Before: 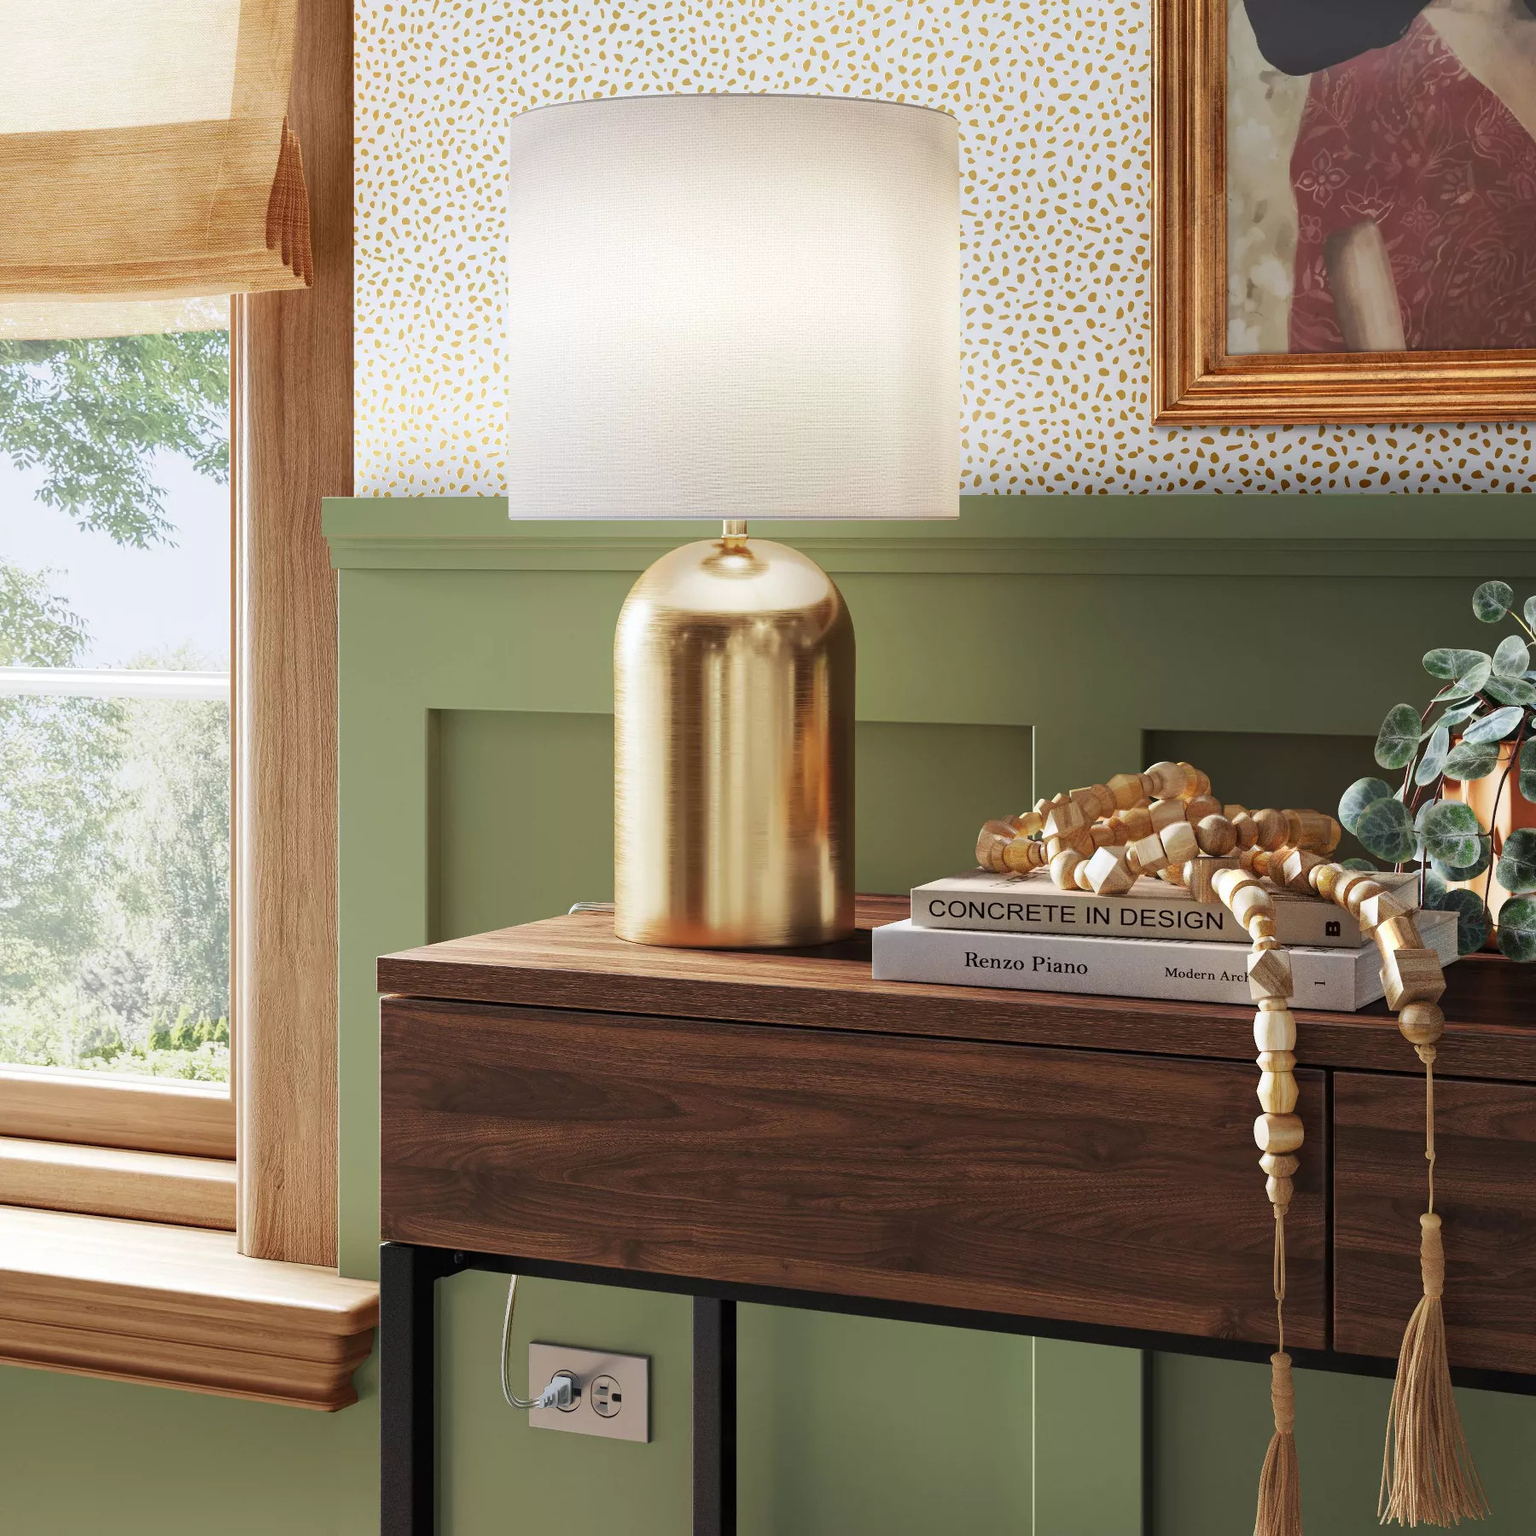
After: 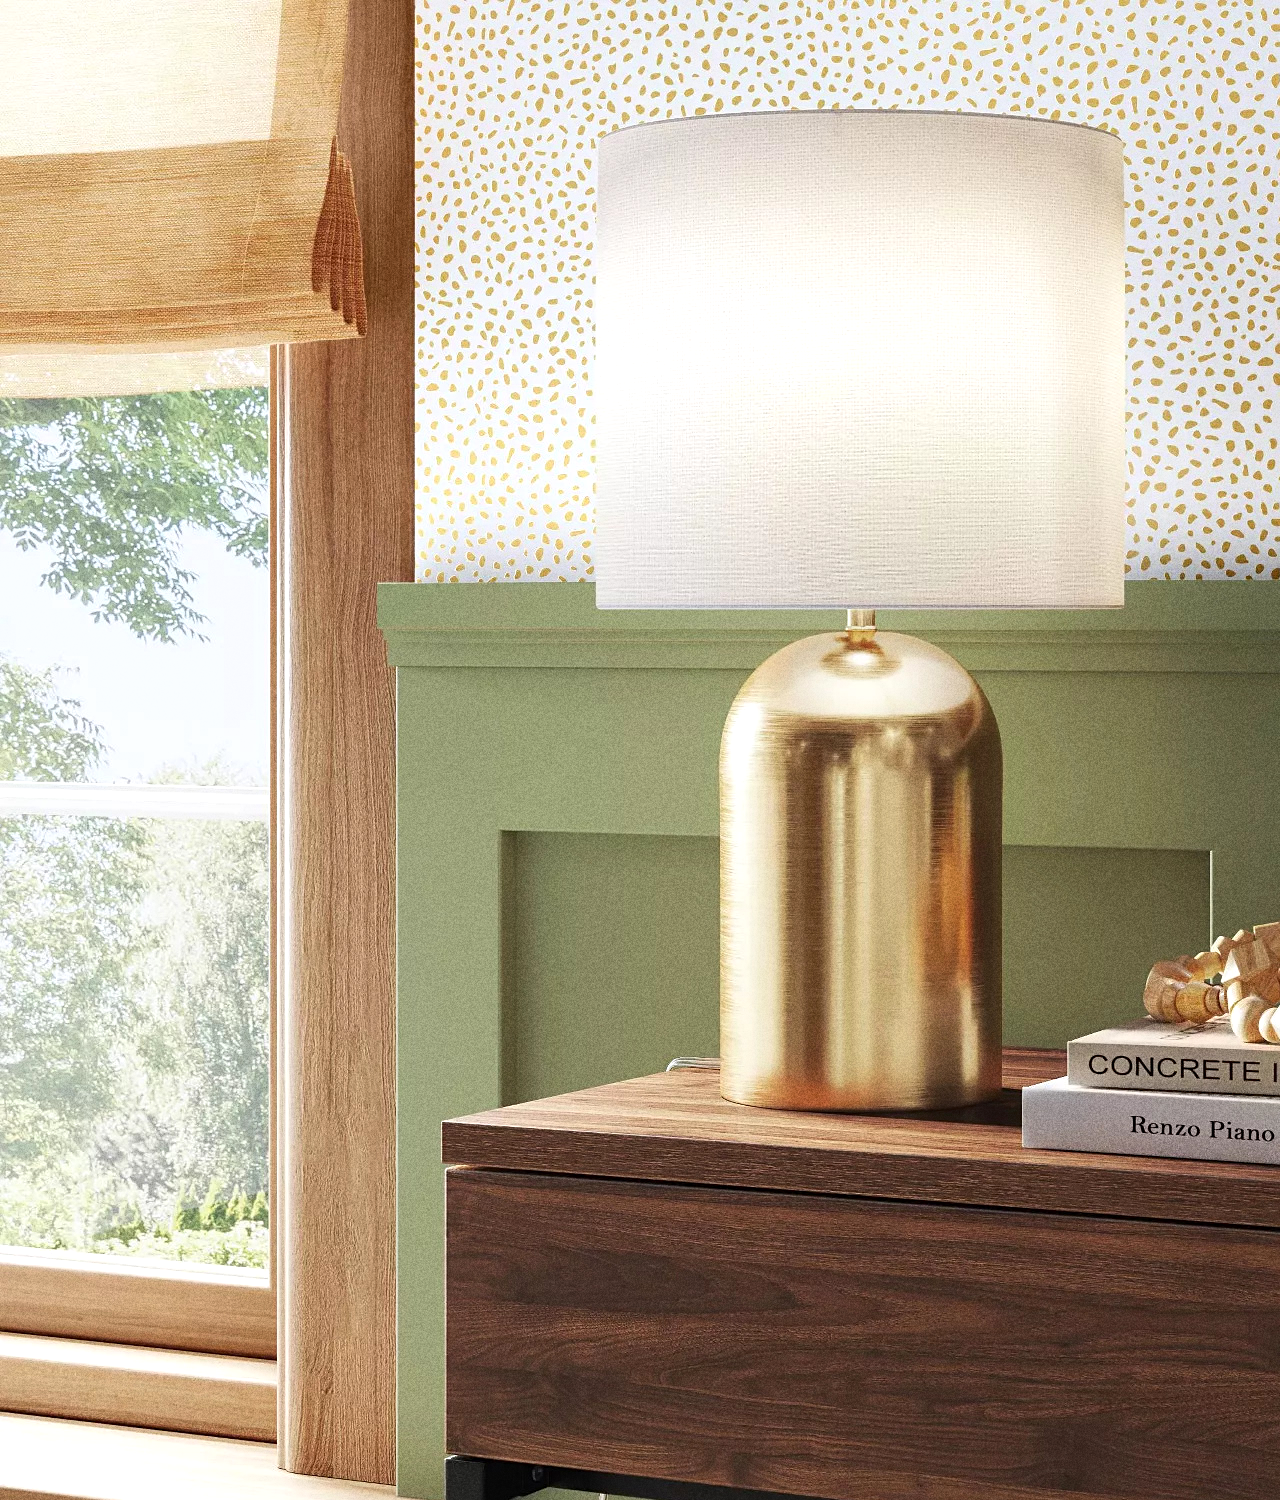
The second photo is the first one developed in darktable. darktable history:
grain: coarseness 9.61 ISO, strength 35.62%
crop: right 28.885%, bottom 16.626%
sharpen: amount 0.2
exposure: exposure 0.2 EV, compensate highlight preservation false
